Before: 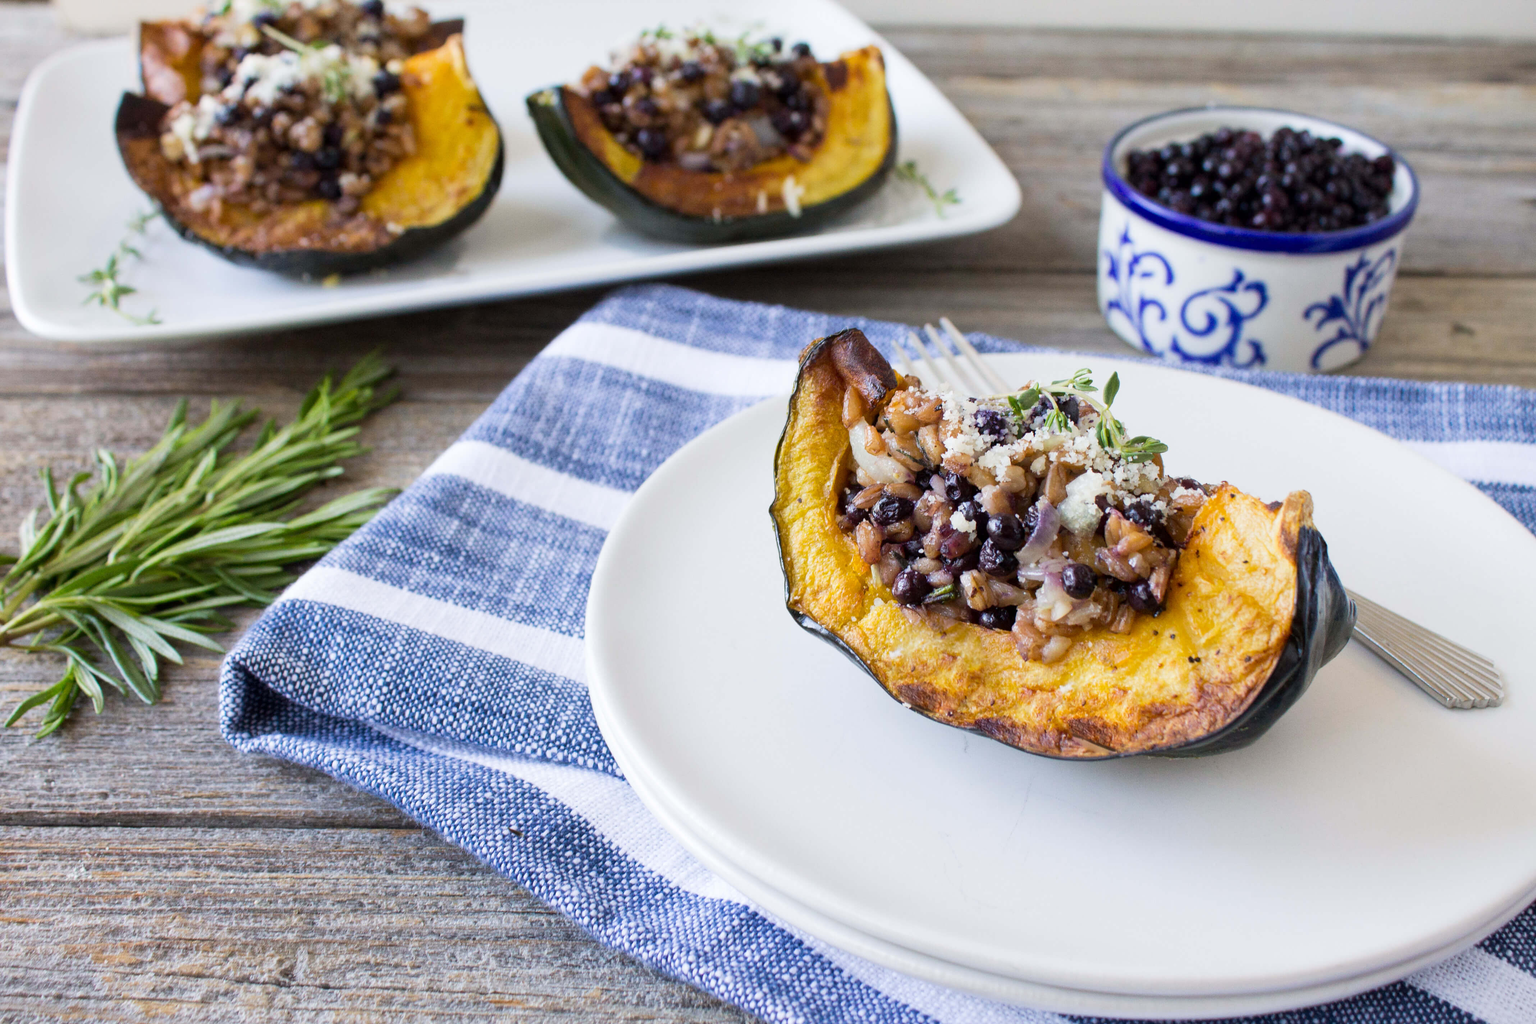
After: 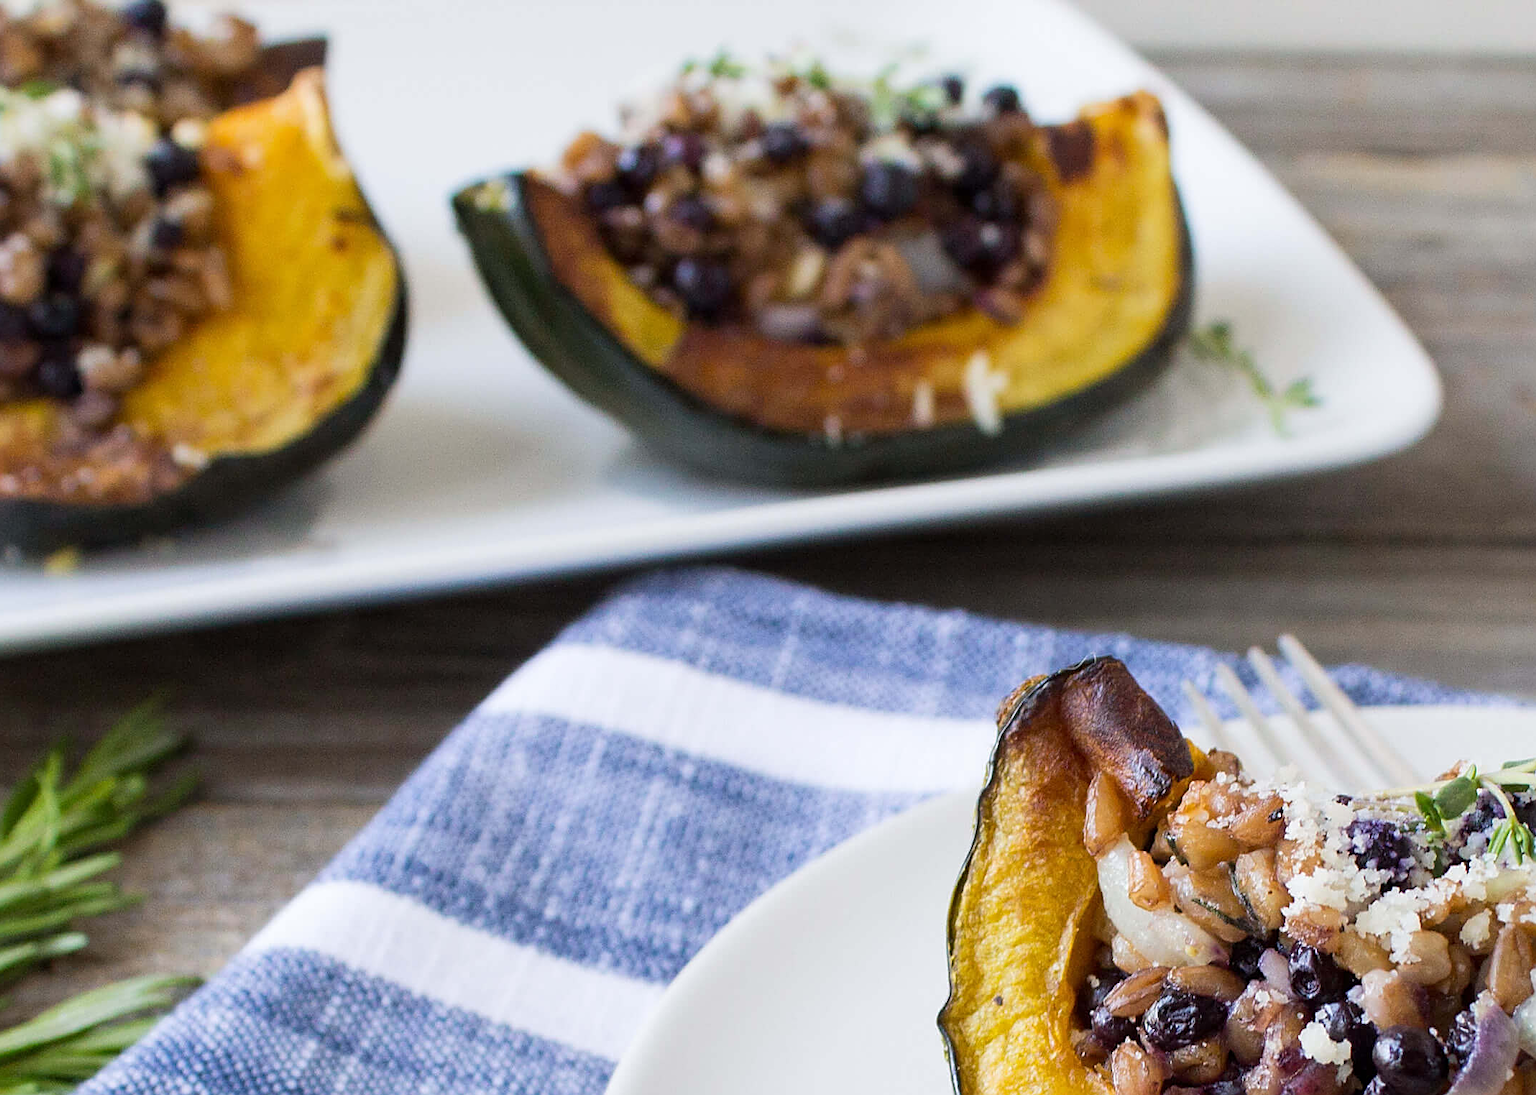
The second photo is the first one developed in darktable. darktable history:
crop: left 19.556%, right 30.401%, bottom 46.458%
sharpen: on, module defaults
